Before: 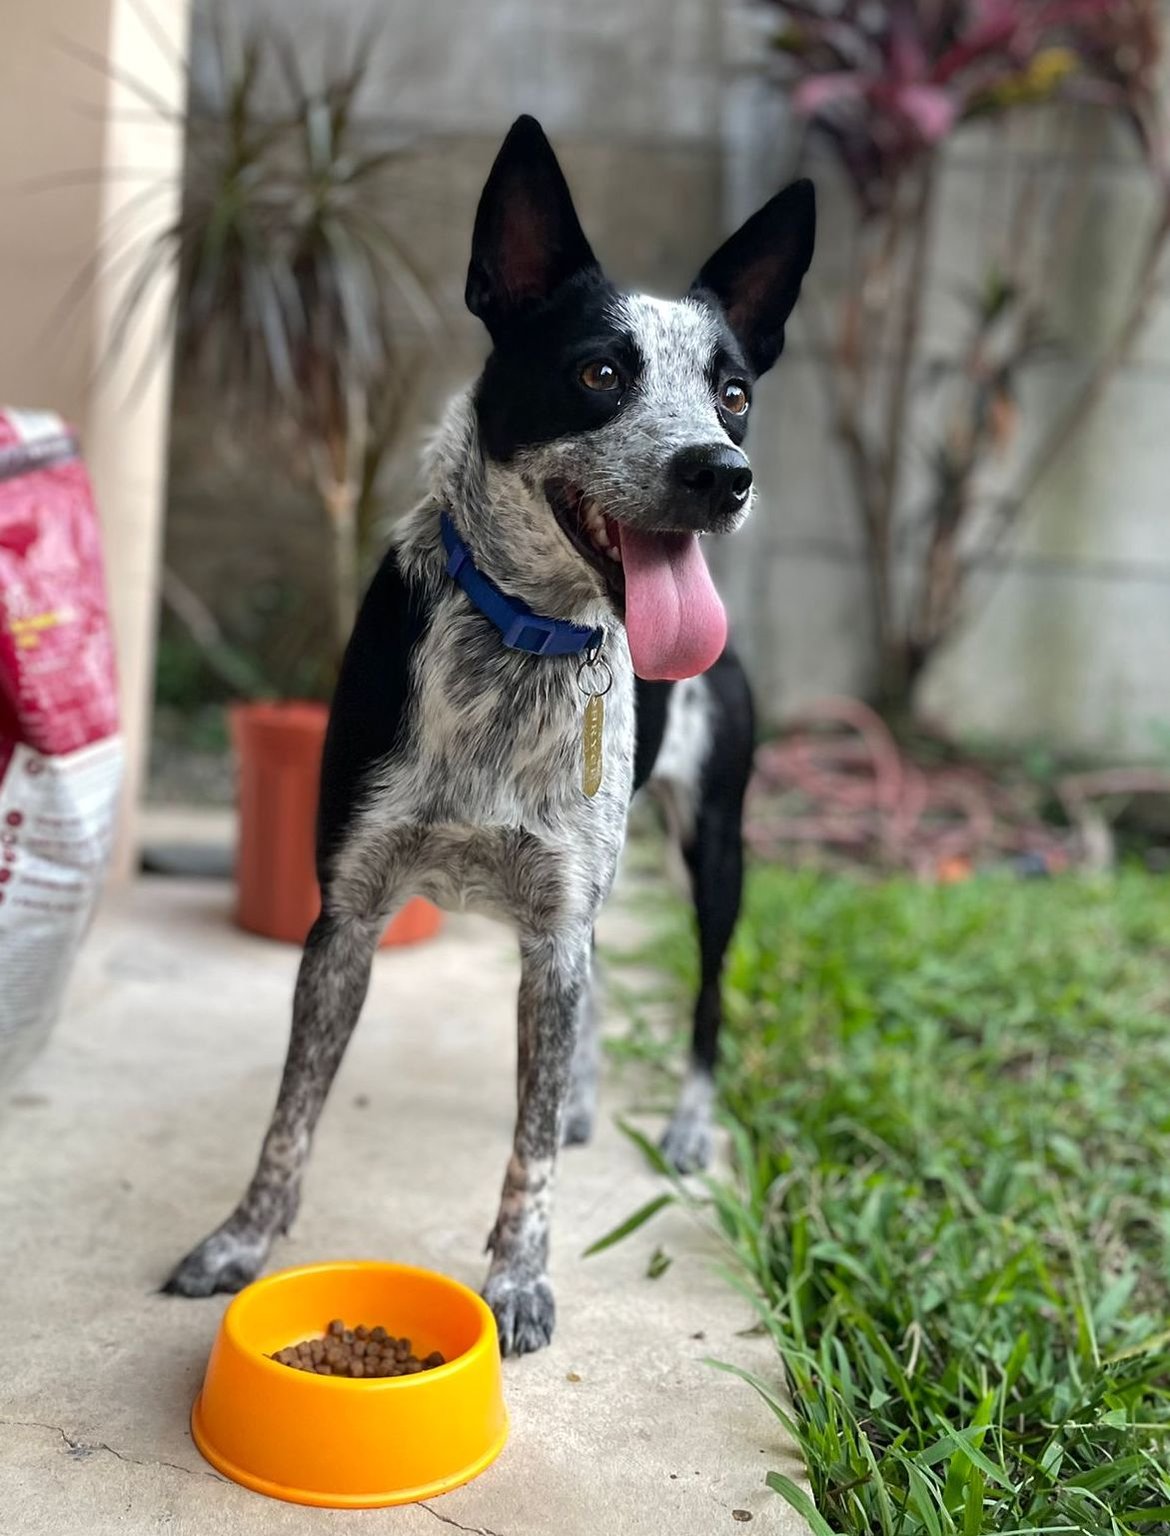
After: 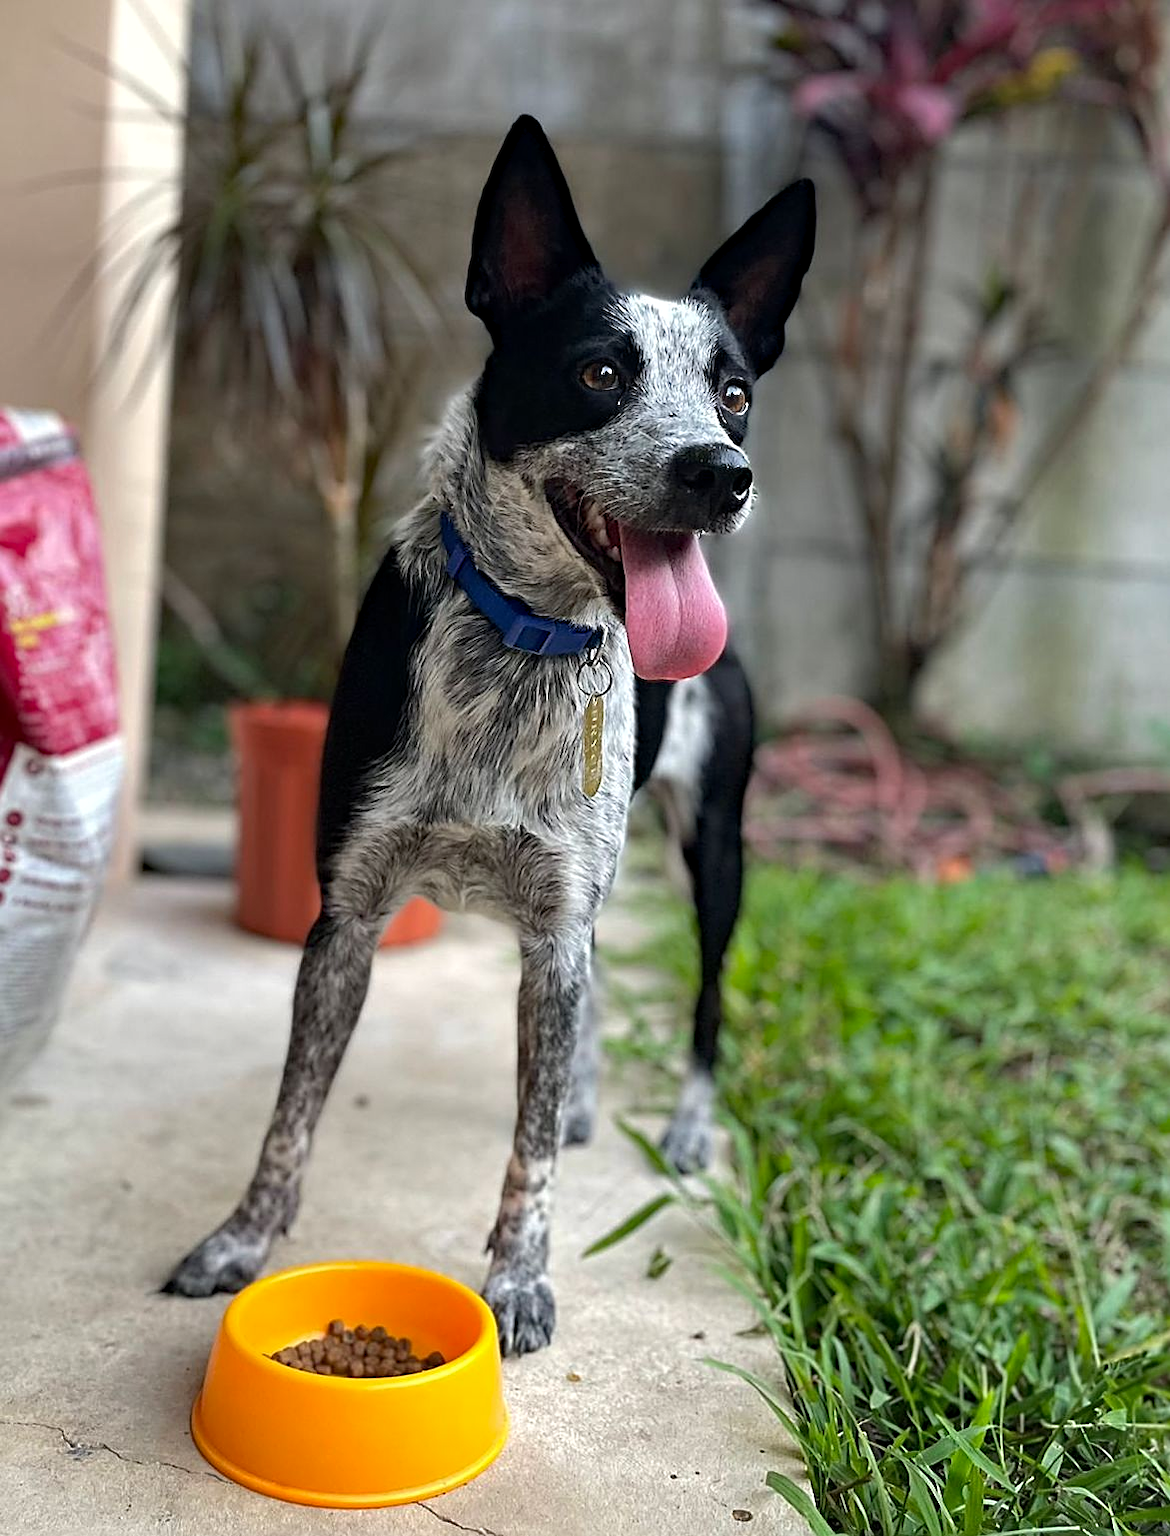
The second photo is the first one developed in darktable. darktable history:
haze removal: compatibility mode true, adaptive false
sharpen: on, module defaults
levels: mode automatic
tone equalizer: smoothing diameter 2.1%, edges refinement/feathering 16.05, mask exposure compensation -1.57 EV, filter diffusion 5
